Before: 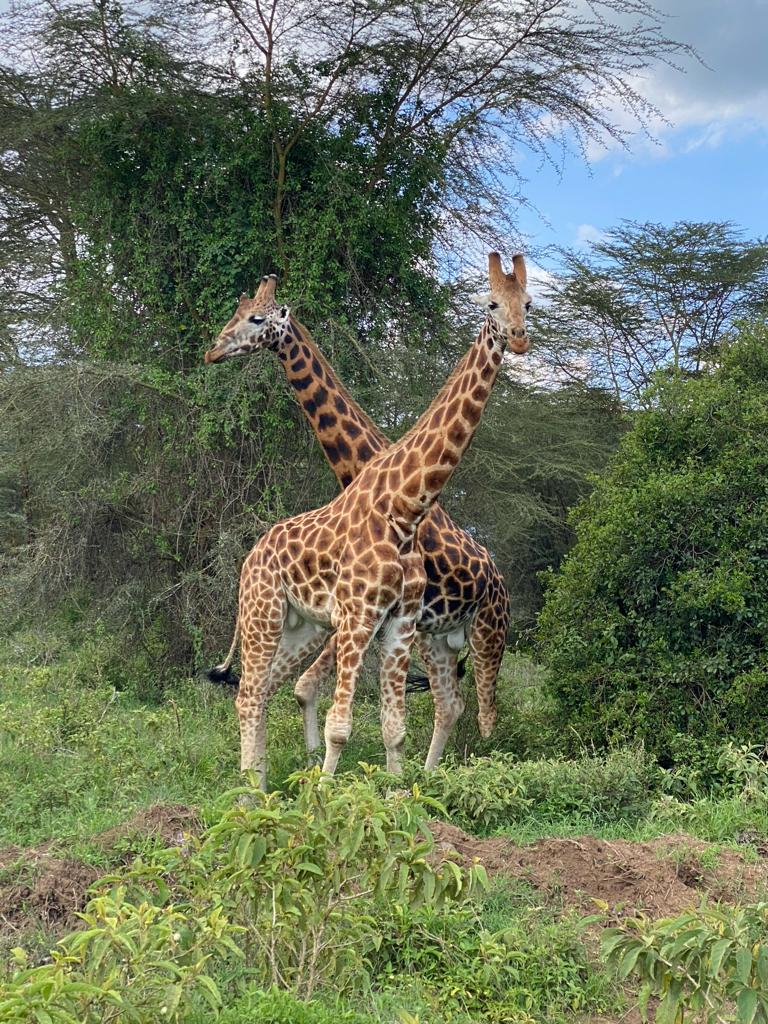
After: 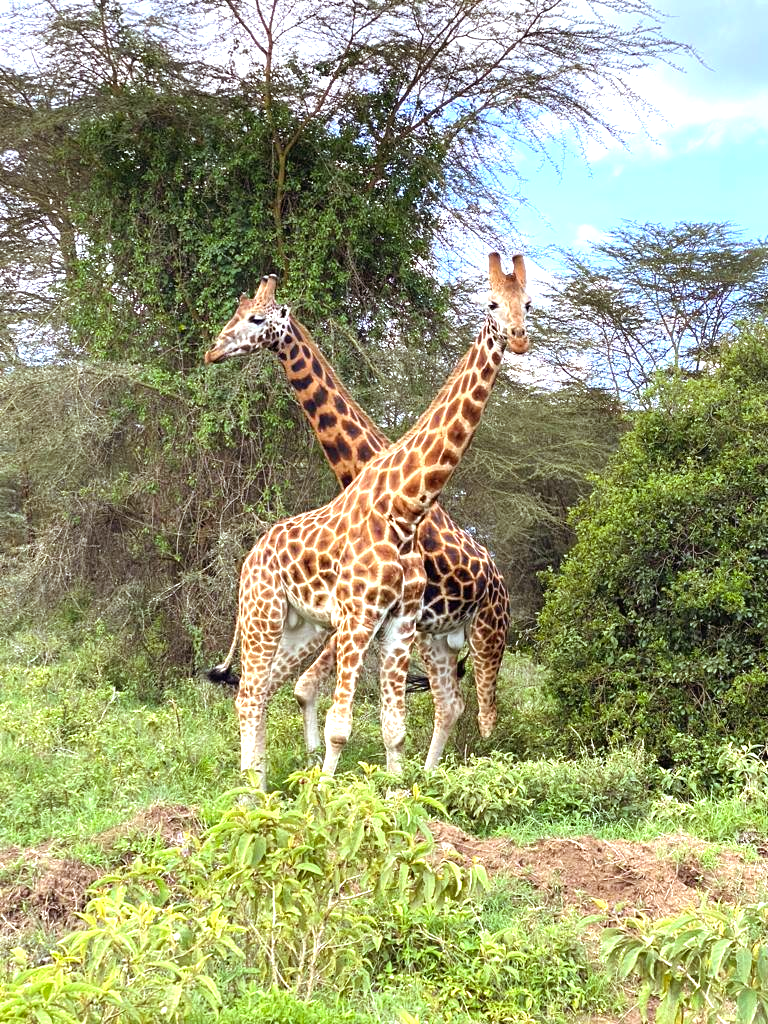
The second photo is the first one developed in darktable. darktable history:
exposure: black level correction 0, exposure 1.2 EV, compensate exposure bias true, compensate highlight preservation false
rgb levels: mode RGB, independent channels, levels [[0, 0.5, 1], [0, 0.521, 1], [0, 0.536, 1]]
white balance: red 0.98, blue 1.034
